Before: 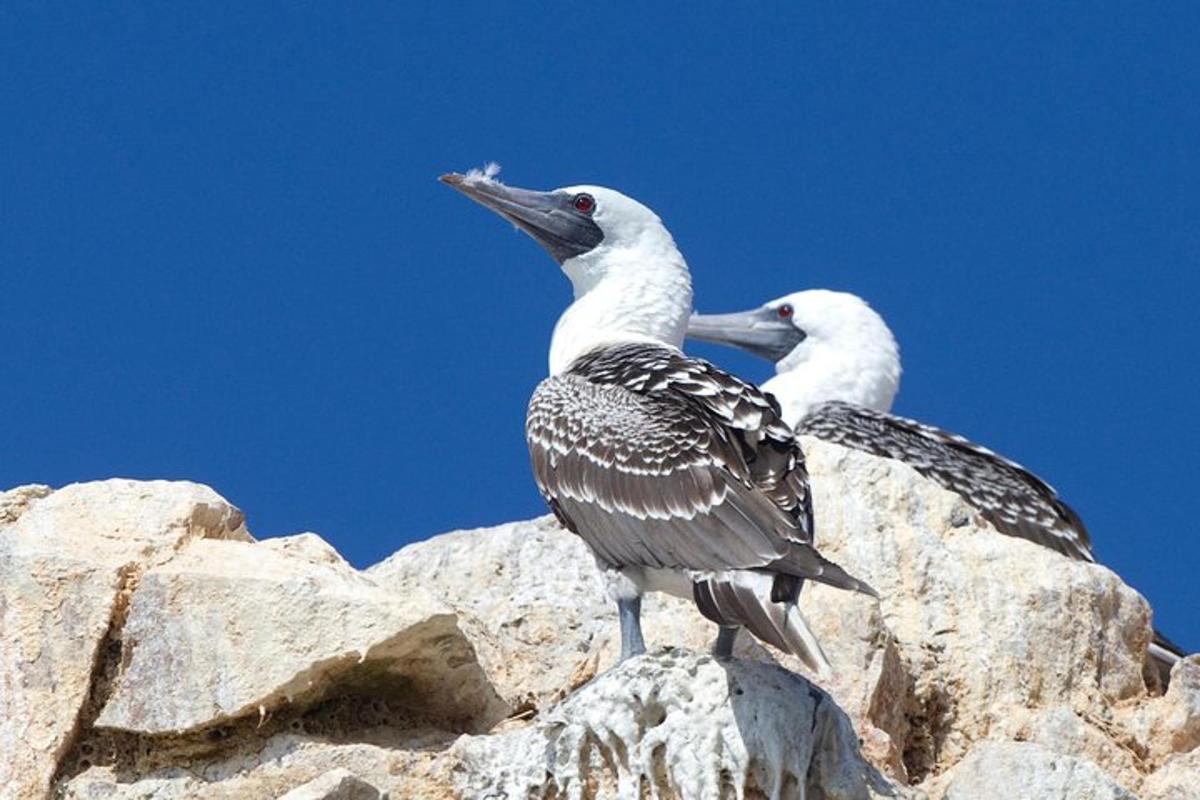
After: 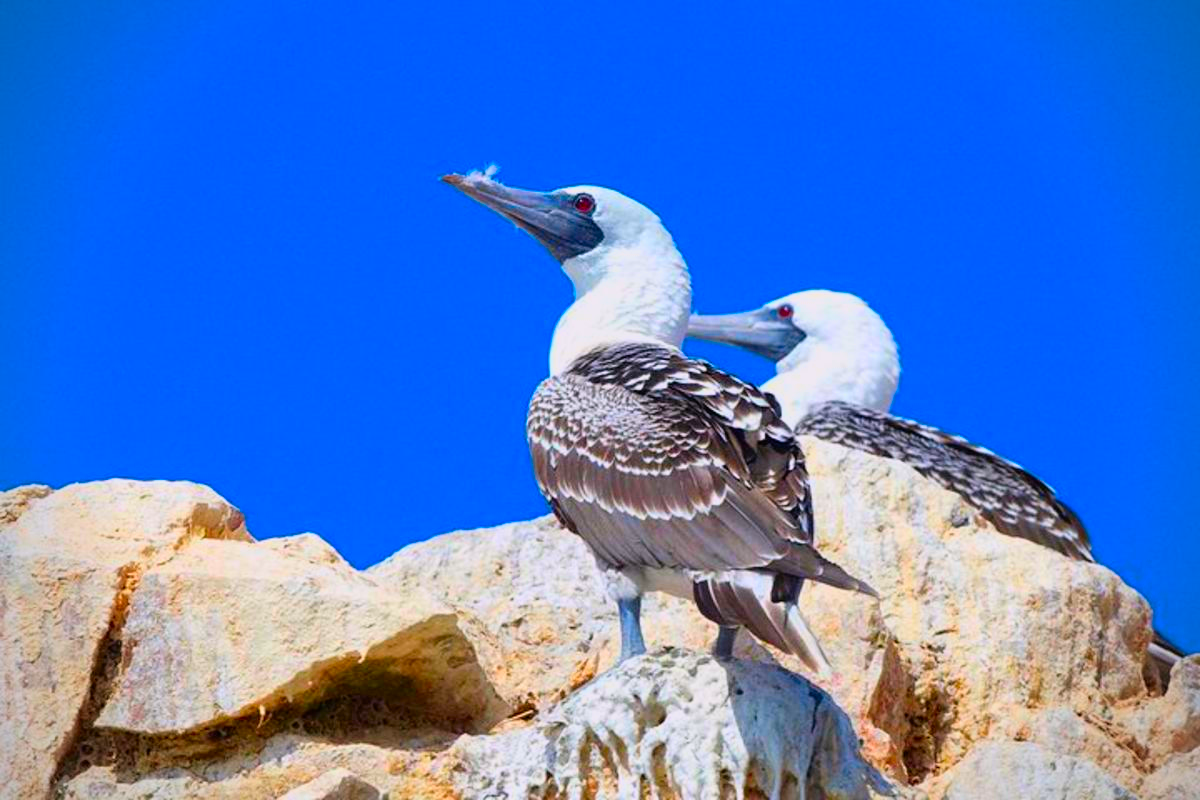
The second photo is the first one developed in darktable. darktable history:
filmic rgb: black relative exposure -11.35 EV, white relative exposure 3.22 EV, hardness 6.76, color science v6 (2022)
color correction: highlights a* 1.59, highlights b* -1.7, saturation 2.48
vignetting: on, module defaults
